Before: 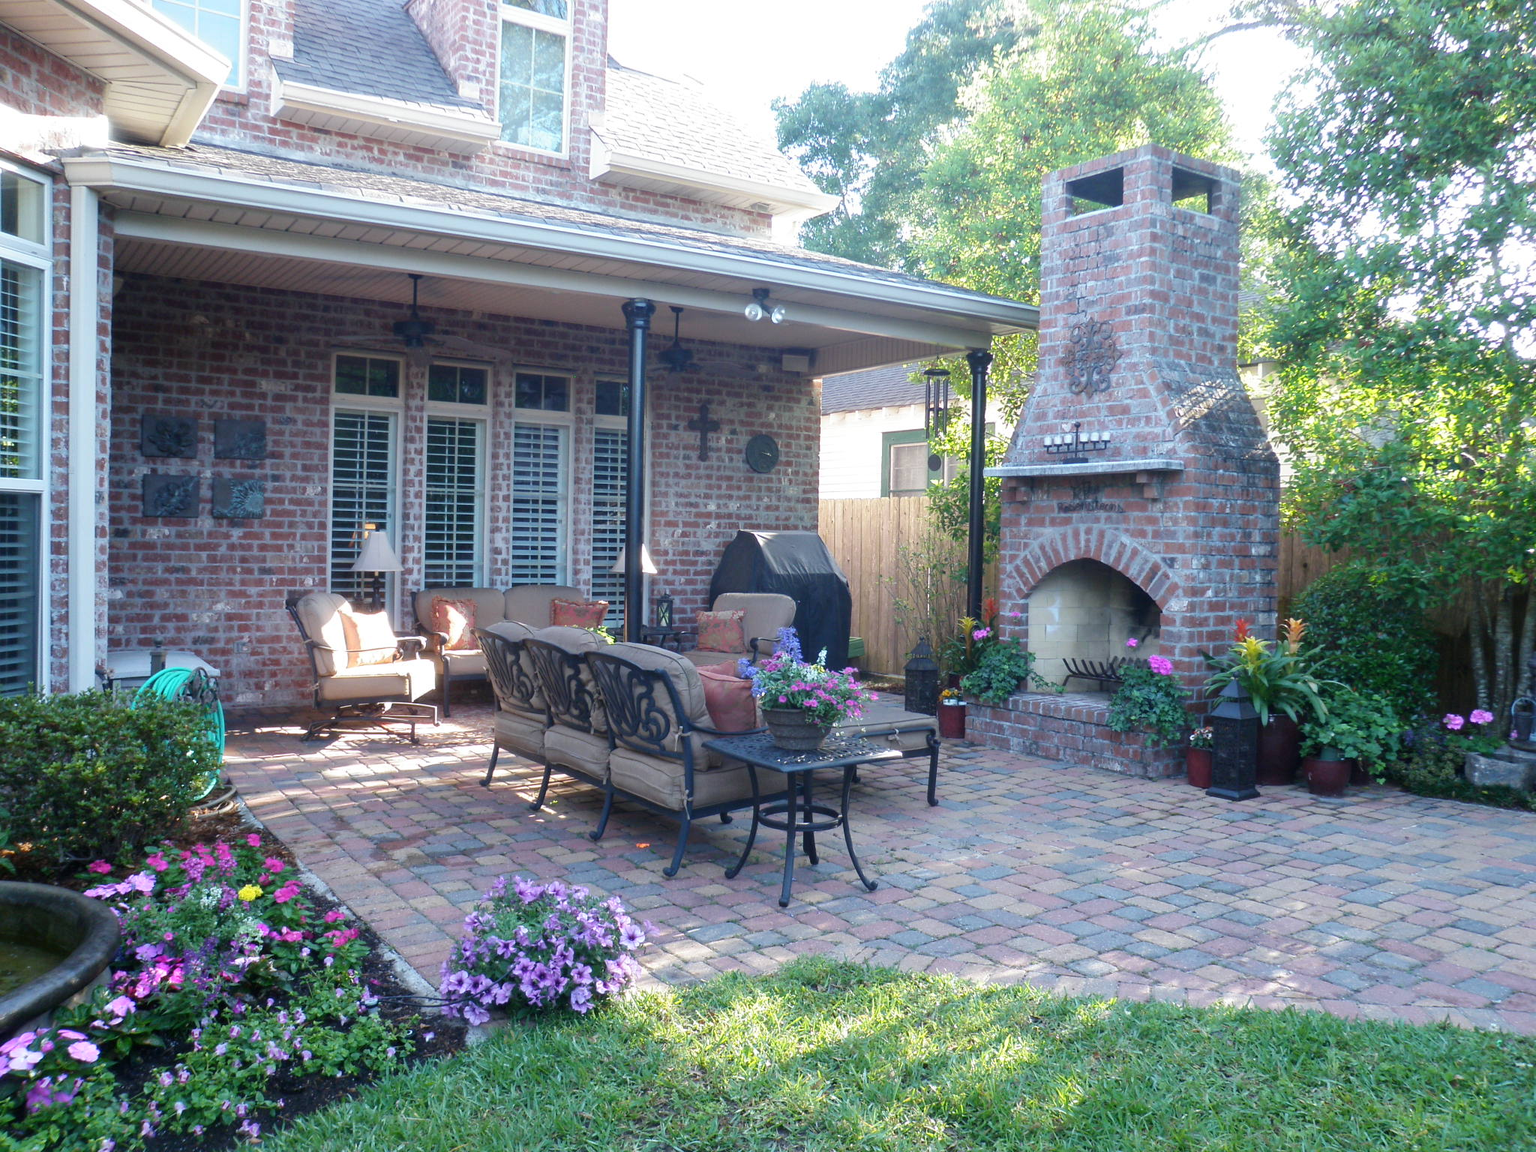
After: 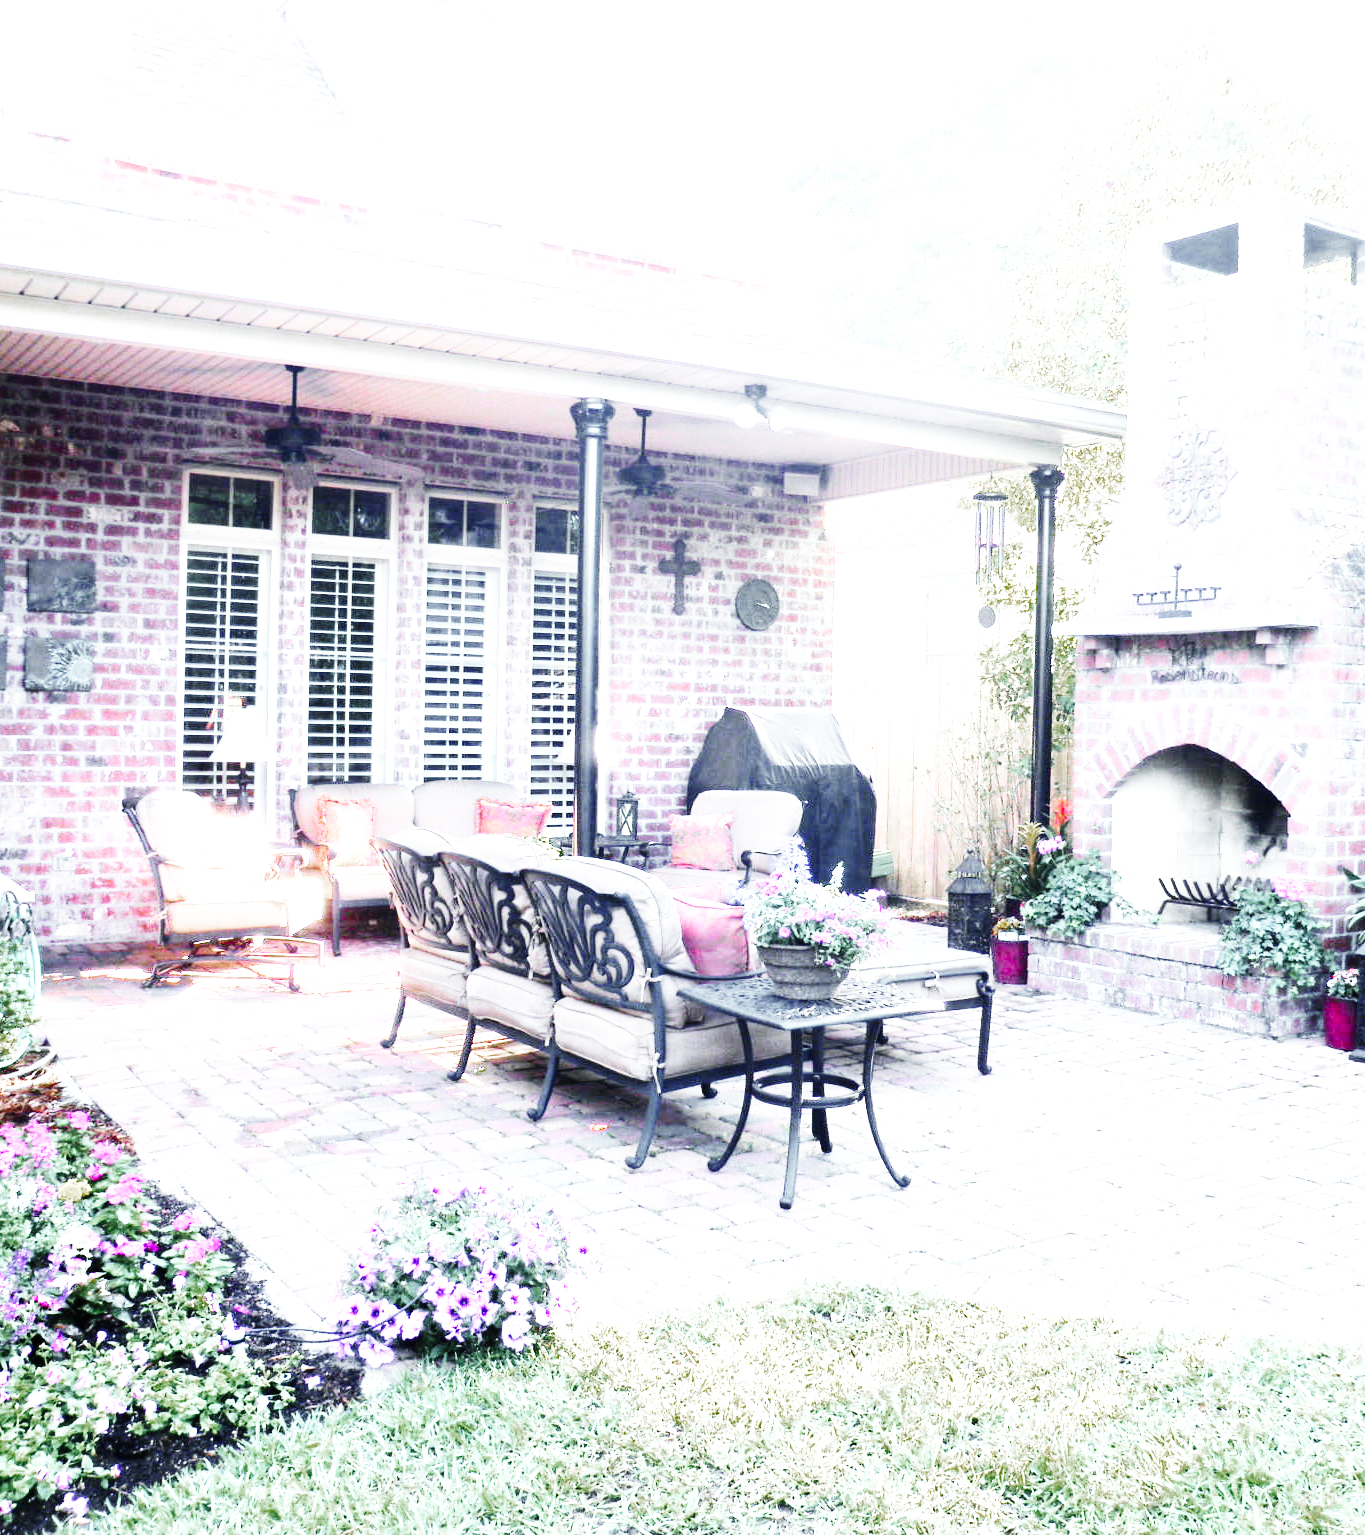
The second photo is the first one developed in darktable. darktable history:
exposure: black level correction 0.001, exposure 1.129 EV, compensate exposure bias true, compensate highlight preservation false
crop and rotate: left 12.648%, right 20.685%
color zones: curves: ch0 [(0, 0.48) (0.209, 0.398) (0.305, 0.332) (0.429, 0.493) (0.571, 0.5) (0.714, 0.5) (0.857, 0.5) (1, 0.48)]; ch1 [(0, 0.736) (0.143, 0.625) (0.225, 0.371) (0.429, 0.256) (0.571, 0.241) (0.714, 0.213) (0.857, 0.48) (1, 0.736)]; ch2 [(0, 0.448) (0.143, 0.498) (0.286, 0.5) (0.429, 0.5) (0.571, 0.5) (0.714, 0.5) (0.857, 0.5) (1, 0.448)]
tone equalizer: -8 EV -0.75 EV, -7 EV -0.7 EV, -6 EV -0.6 EV, -5 EV -0.4 EV, -3 EV 0.4 EV, -2 EV 0.6 EV, -1 EV 0.7 EV, +0 EV 0.75 EV, edges refinement/feathering 500, mask exposure compensation -1.57 EV, preserve details no
base curve: curves: ch0 [(0, 0) (0, 0) (0.002, 0.001) (0.008, 0.003) (0.019, 0.011) (0.037, 0.037) (0.064, 0.11) (0.102, 0.232) (0.152, 0.379) (0.216, 0.524) (0.296, 0.665) (0.394, 0.789) (0.512, 0.881) (0.651, 0.945) (0.813, 0.986) (1, 1)], preserve colors none
white balance: emerald 1
